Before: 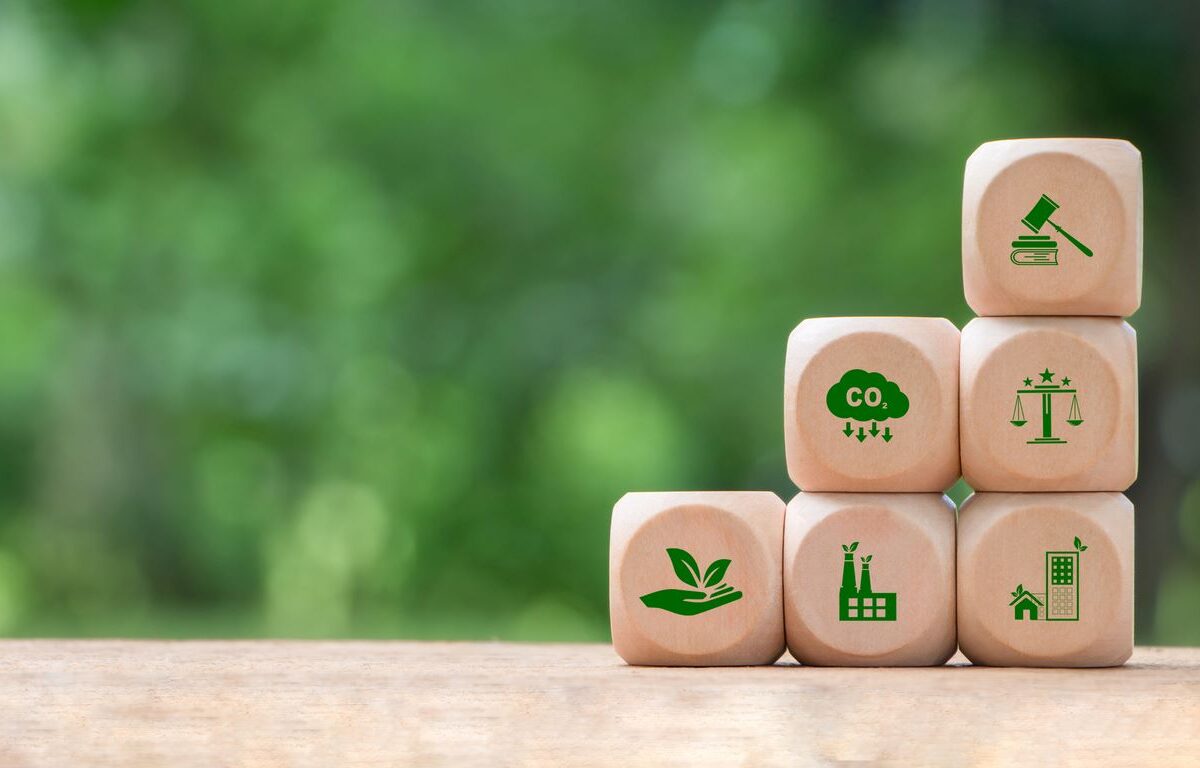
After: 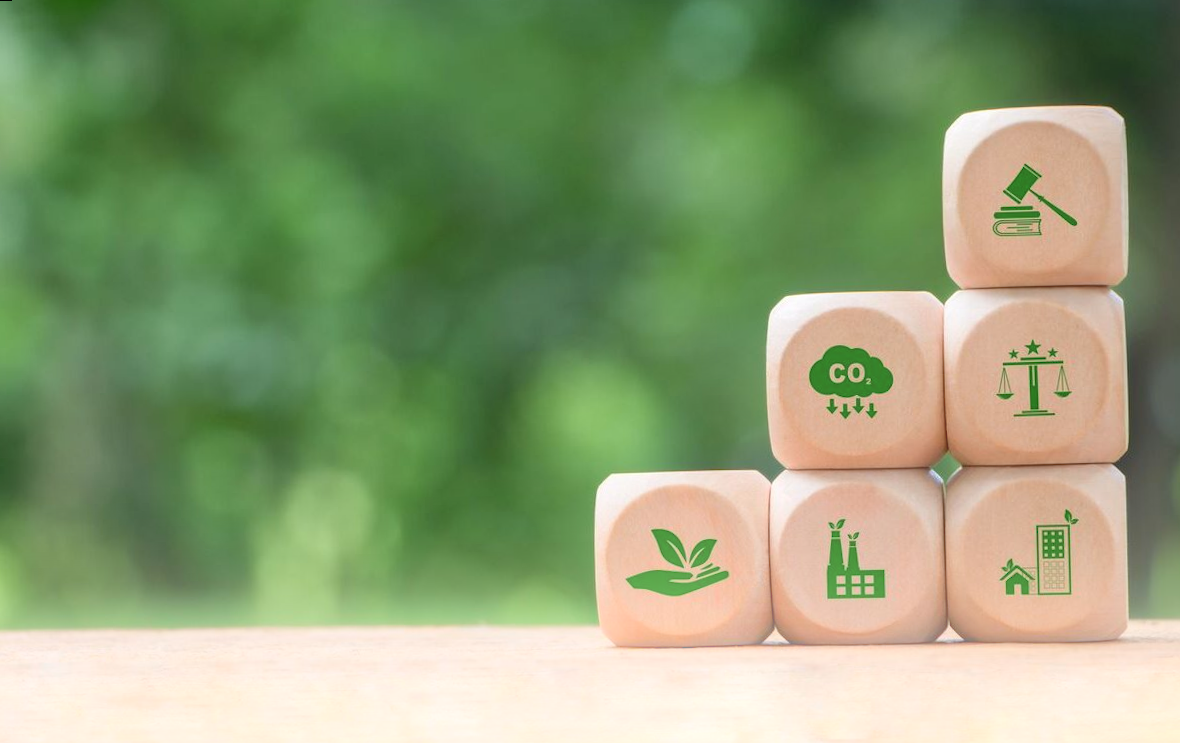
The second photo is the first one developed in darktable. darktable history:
bloom: threshold 82.5%, strength 16.25%
contrast brightness saturation: saturation -0.05
rotate and perspective: rotation -1.32°, lens shift (horizontal) -0.031, crop left 0.015, crop right 0.985, crop top 0.047, crop bottom 0.982
tone equalizer: on, module defaults
